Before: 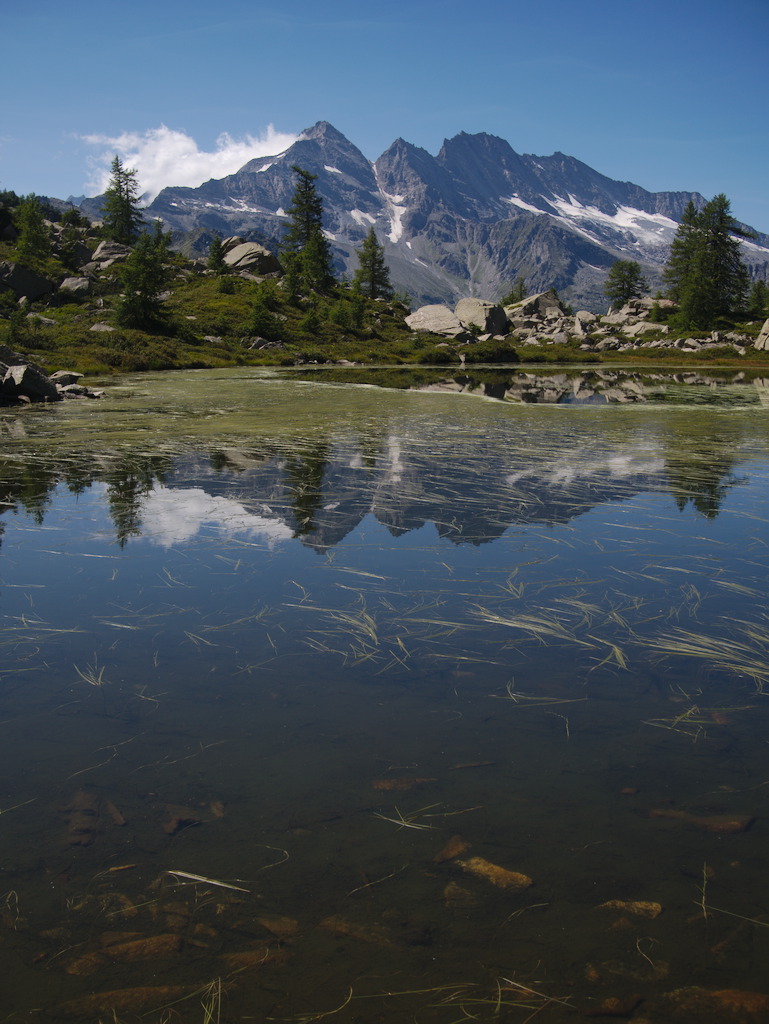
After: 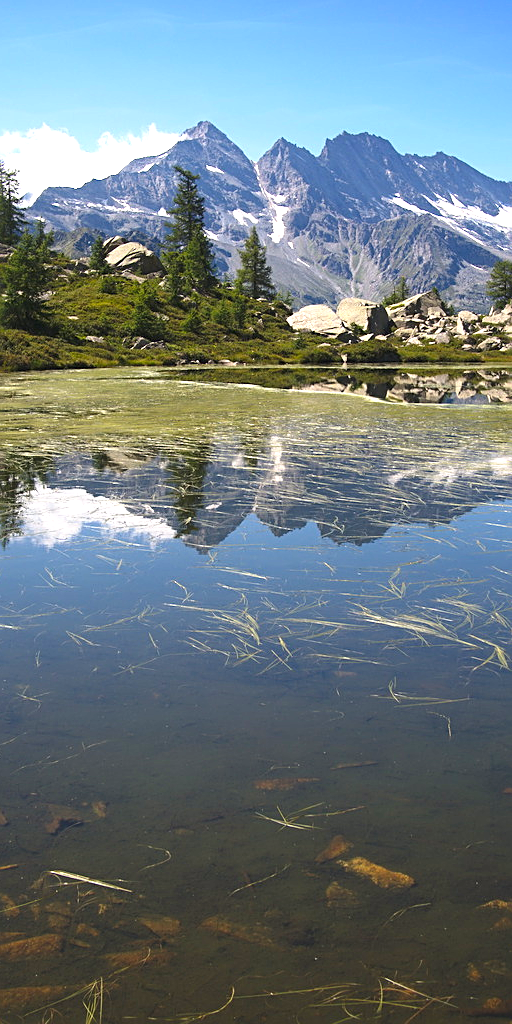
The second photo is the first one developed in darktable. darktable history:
exposure: black level correction 0, exposure 0.7 EV, compensate exposure bias true, compensate highlight preservation false
color correction: highlights a* 0.816, highlights b* 2.78, saturation 1.1
sharpen: on, module defaults
crop: left 15.419%, right 17.914%
